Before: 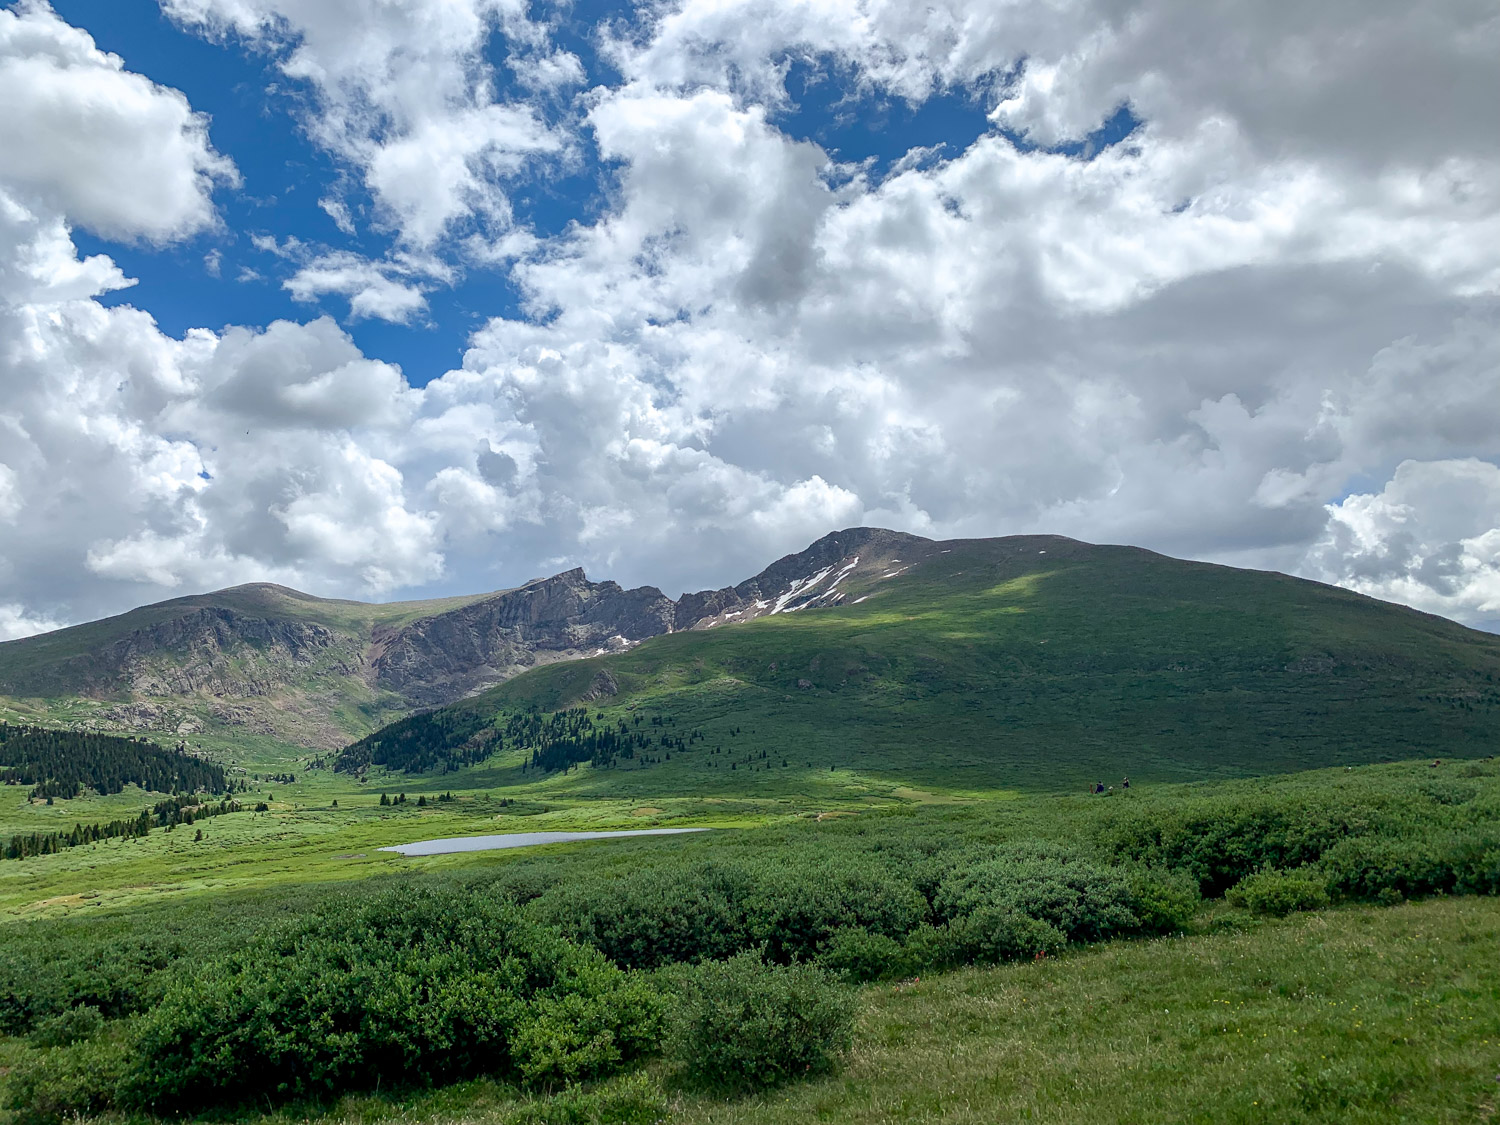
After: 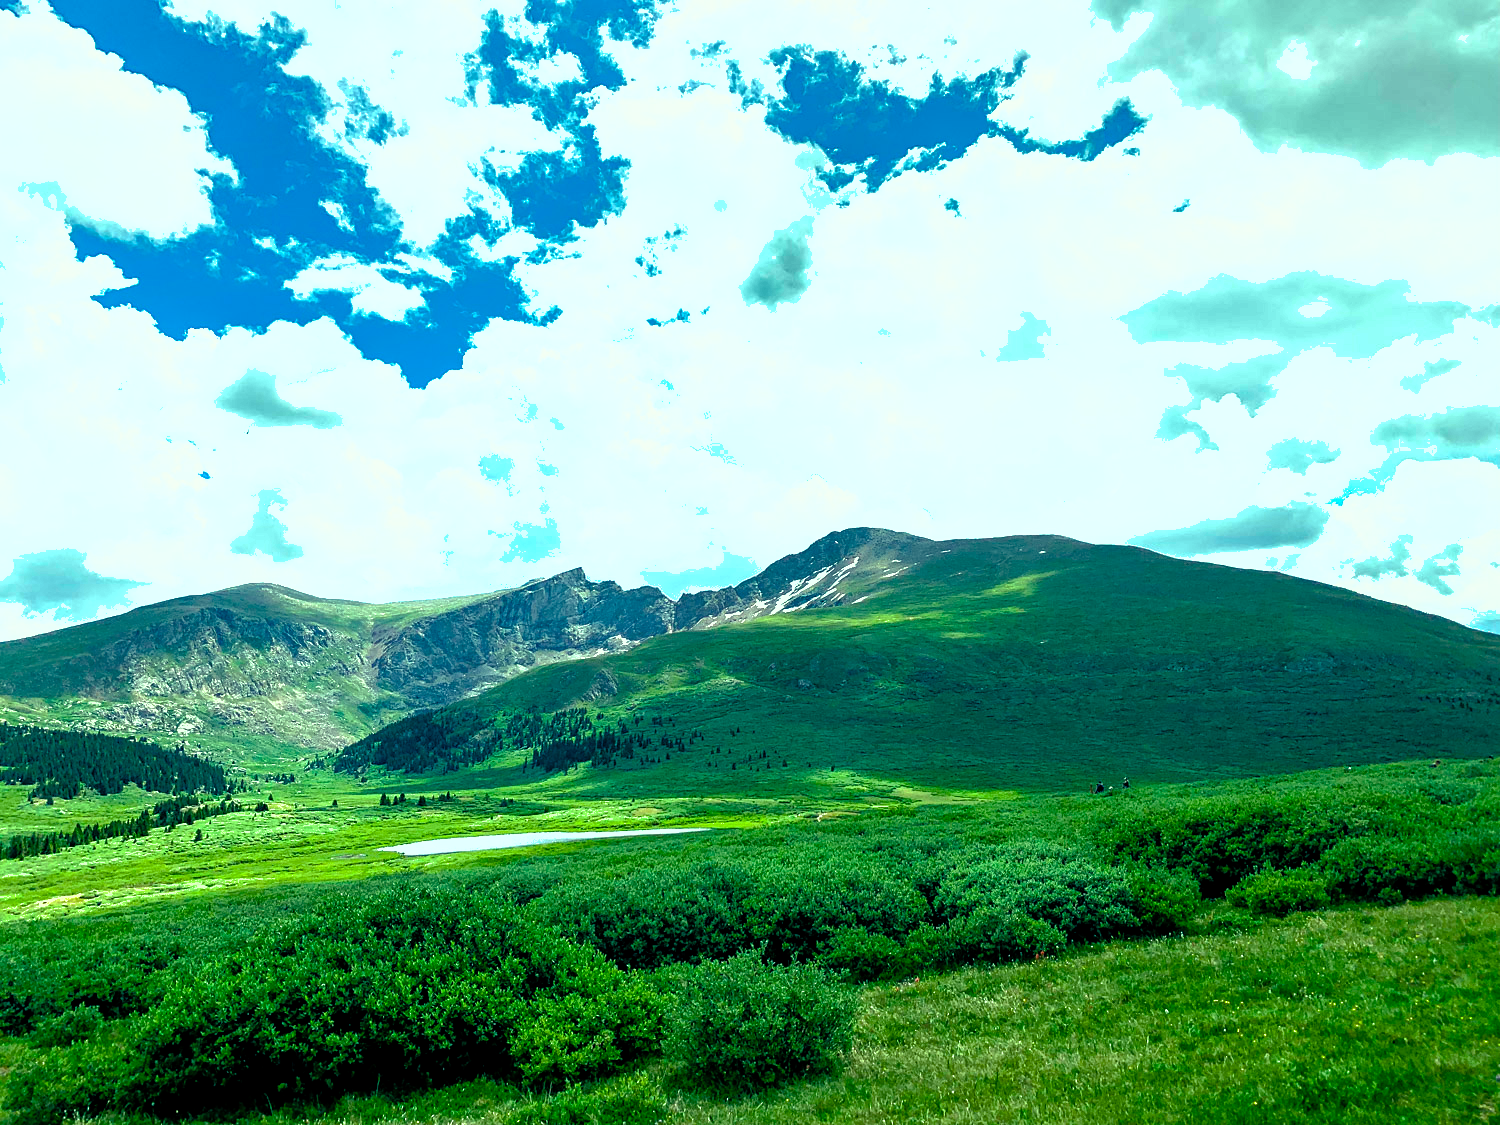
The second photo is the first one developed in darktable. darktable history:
exposure: exposure 0.556 EV, compensate highlight preservation false
shadows and highlights: on, module defaults
color balance rgb: shadows lift › luminance -7.7%, shadows lift › chroma 2.13%, shadows lift › hue 165.27°, power › luminance -7.77%, power › chroma 1.1%, power › hue 215.88°, highlights gain › luminance 15.15%, highlights gain › chroma 7%, highlights gain › hue 125.57°, global offset › luminance -0.33%, global offset › chroma 0.11%, global offset › hue 165.27°, perceptual saturation grading › global saturation 24.42%, perceptual saturation grading › highlights -24.42%, perceptual saturation grading › mid-tones 24.42%, perceptual saturation grading › shadows 40%, perceptual brilliance grading › global brilliance -5%, perceptual brilliance grading › highlights 24.42%, perceptual brilliance grading › mid-tones 7%, perceptual brilliance grading › shadows -5%
